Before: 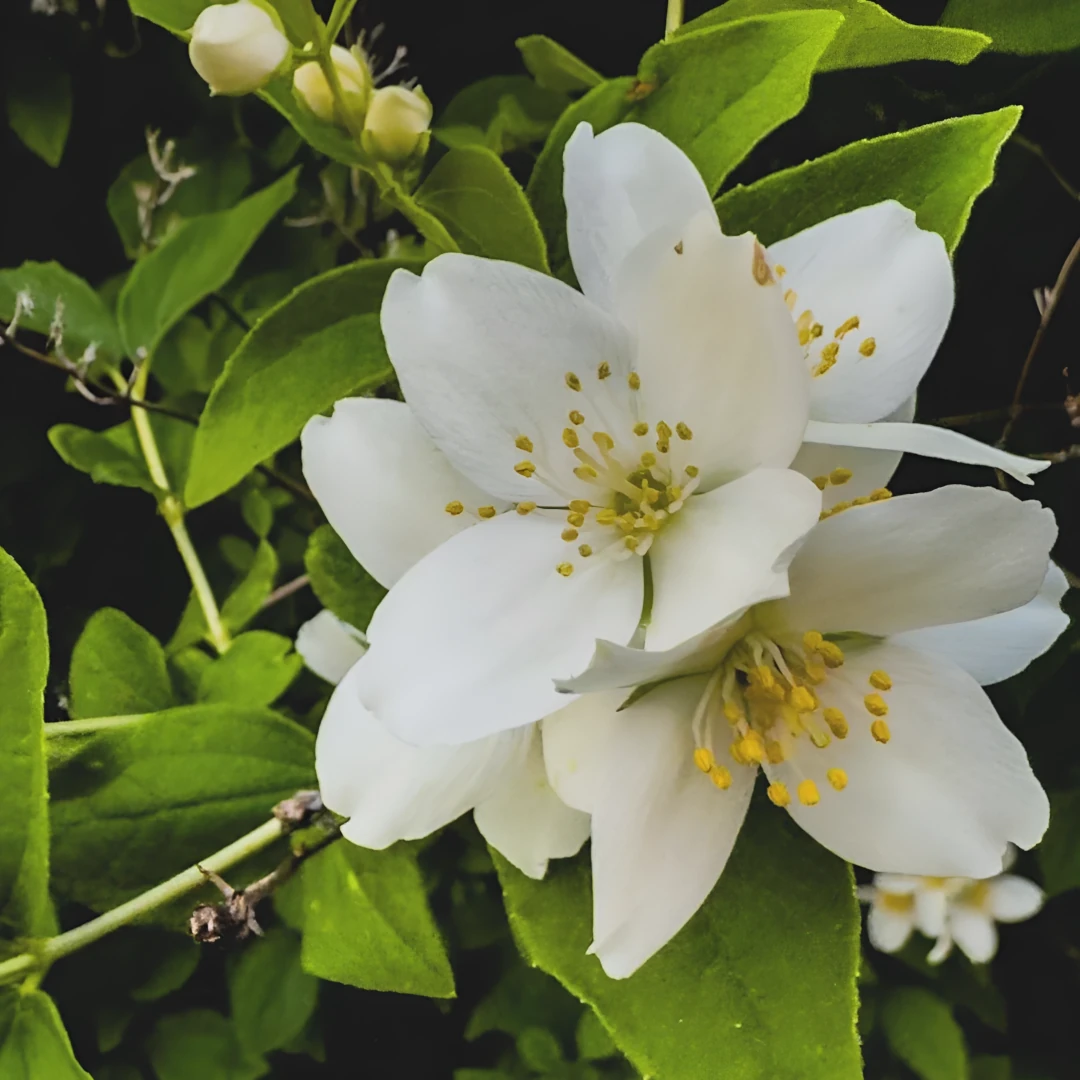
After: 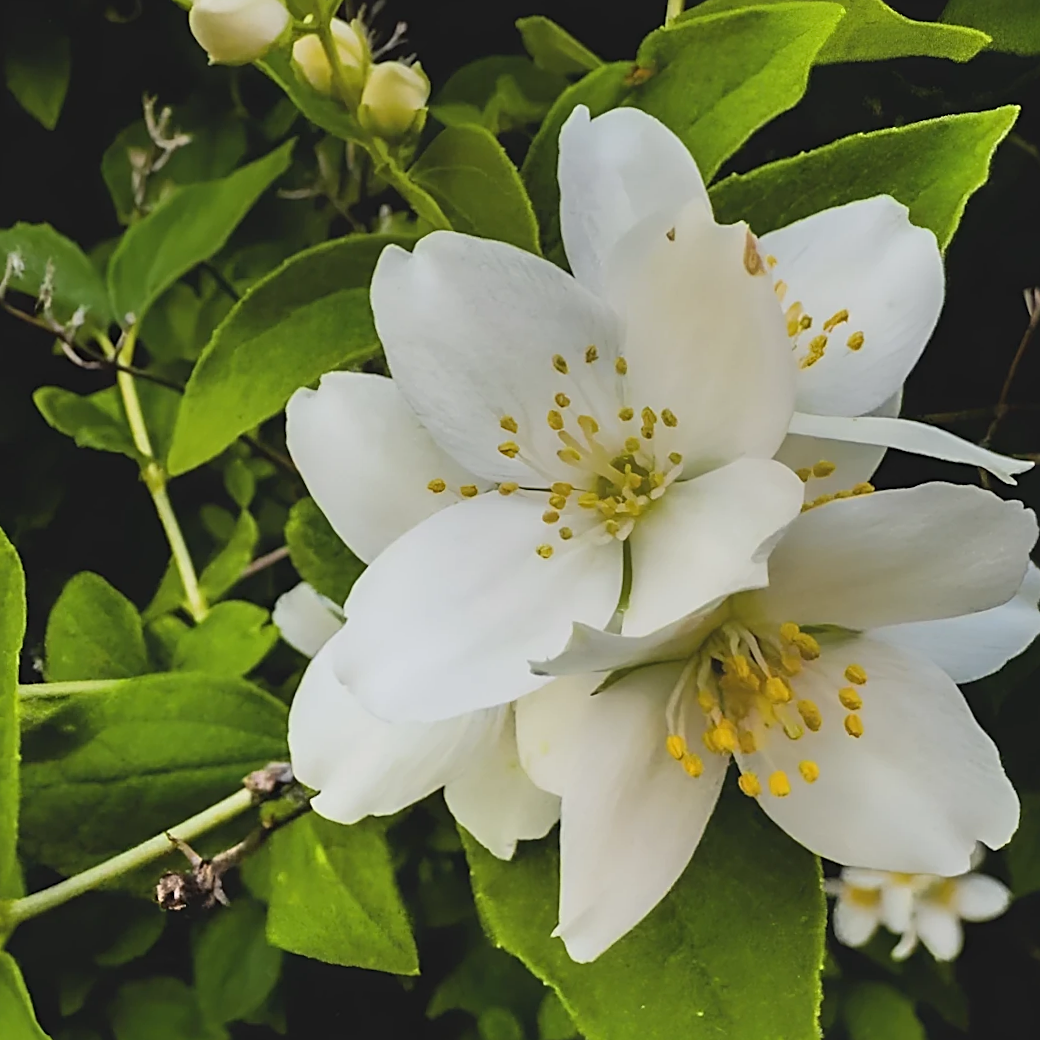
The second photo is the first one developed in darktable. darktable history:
crop and rotate: angle -2.22°
sharpen: on, module defaults
color zones: curves: ch1 [(0, 0.513) (0.143, 0.524) (0.286, 0.511) (0.429, 0.506) (0.571, 0.503) (0.714, 0.503) (0.857, 0.508) (1, 0.513)]
